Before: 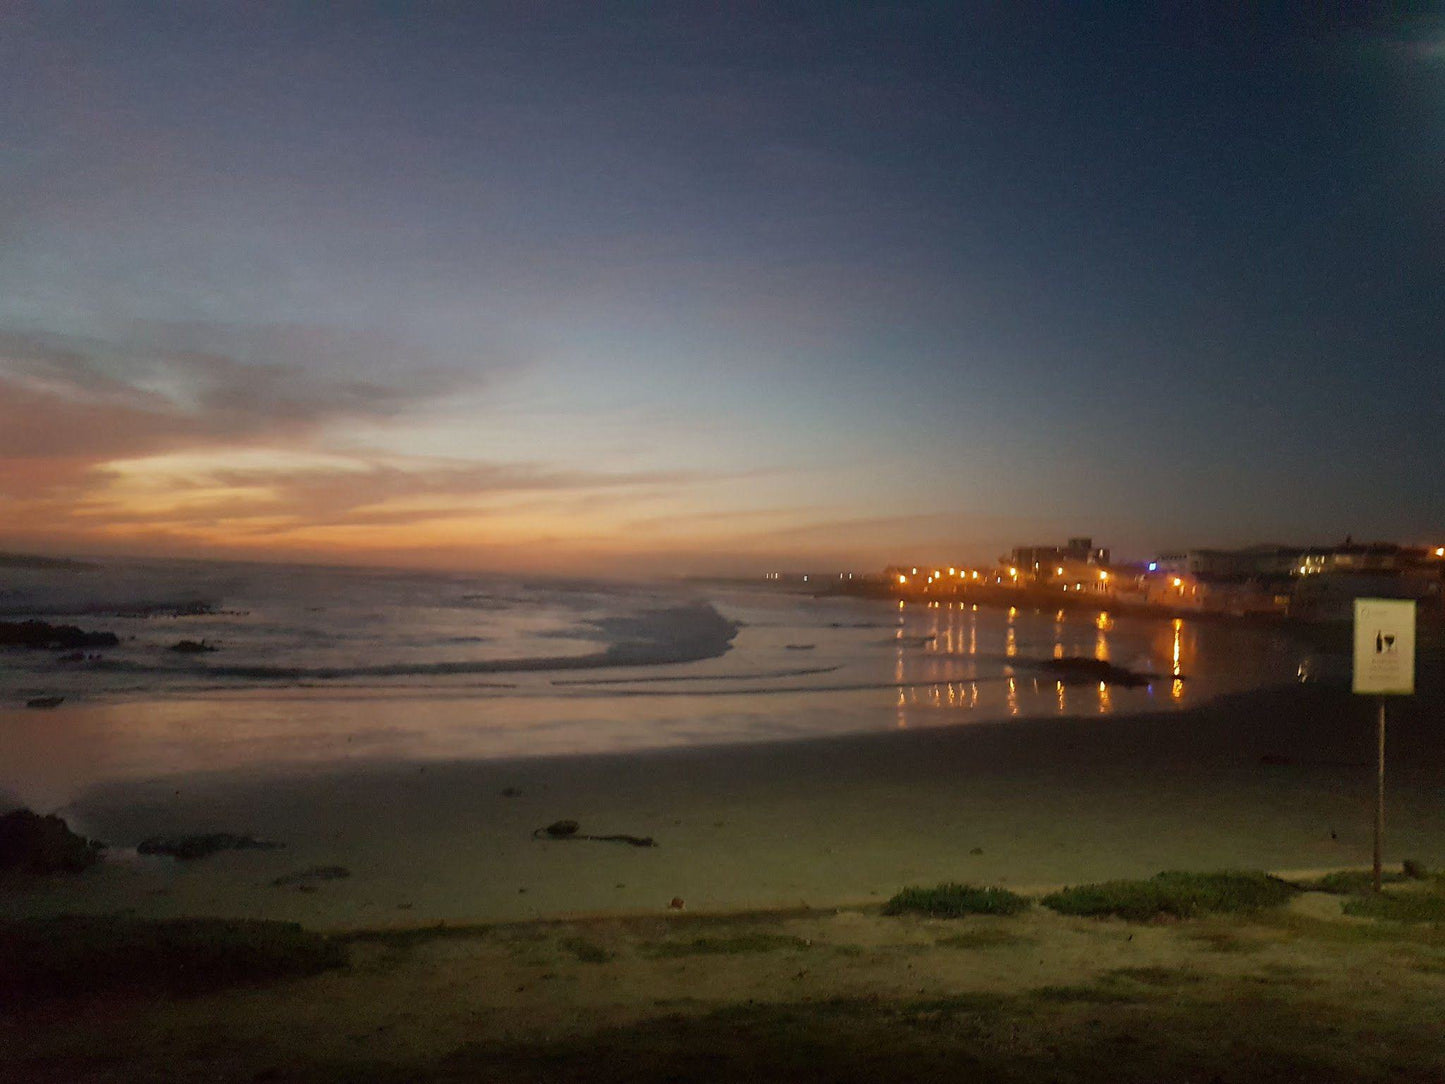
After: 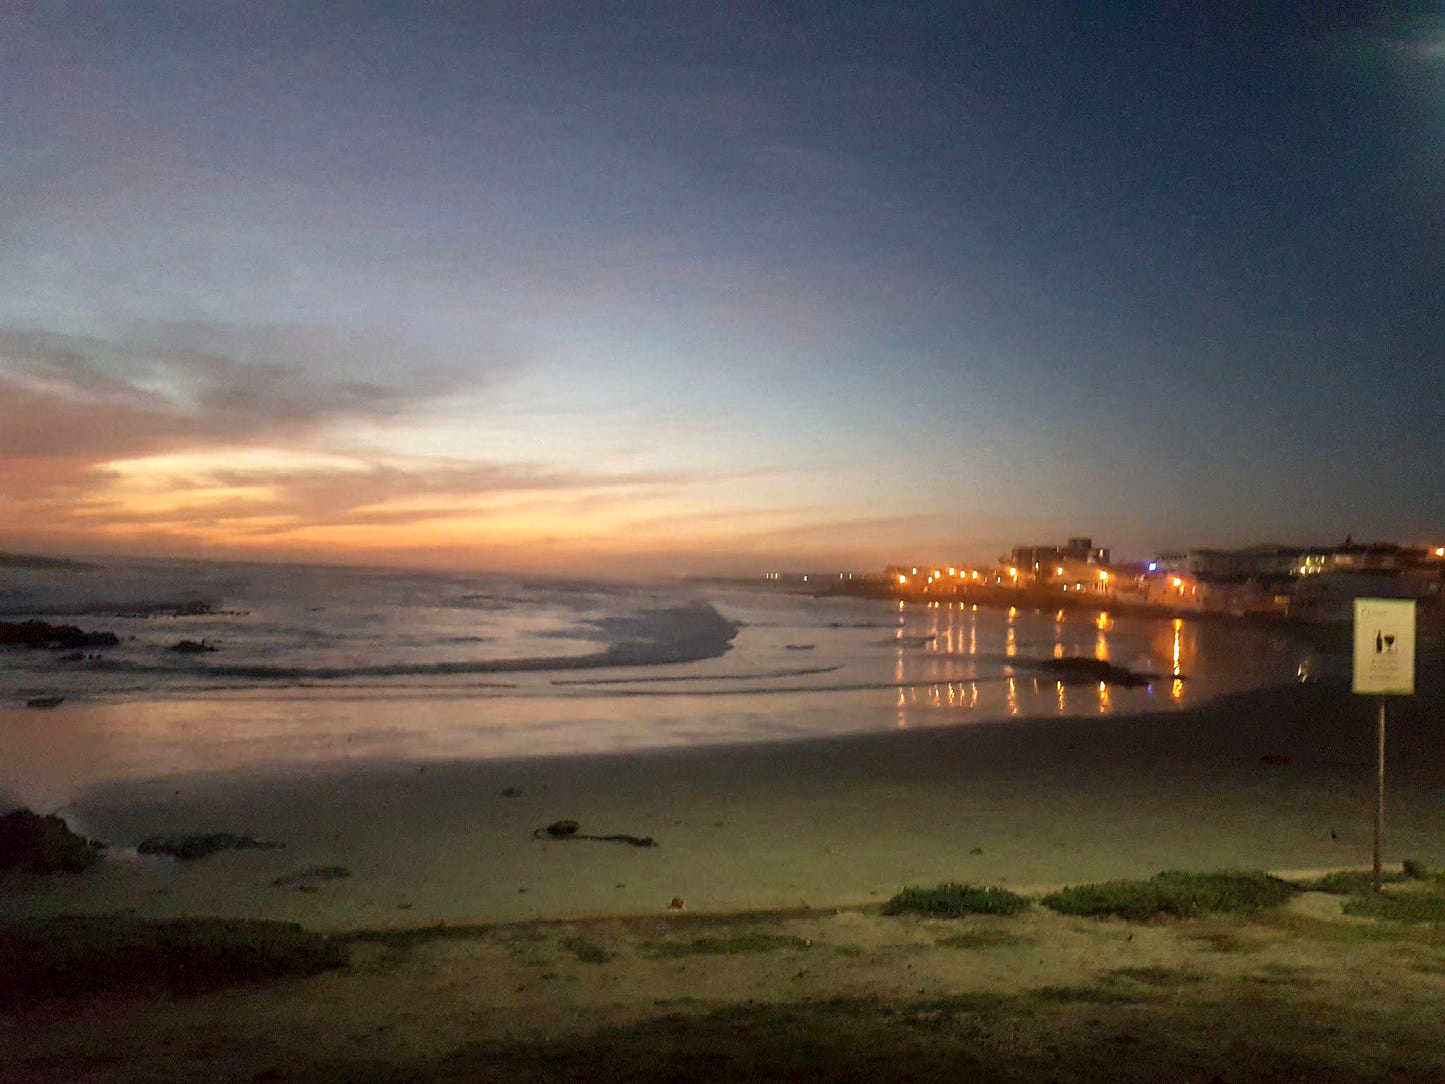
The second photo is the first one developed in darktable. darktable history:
base curve: curves: ch0 [(0, 0) (0.472, 0.455) (1, 1)], preserve colors none
local contrast: on, module defaults
exposure: black level correction 0, exposure 0.588 EV, compensate highlight preservation false
